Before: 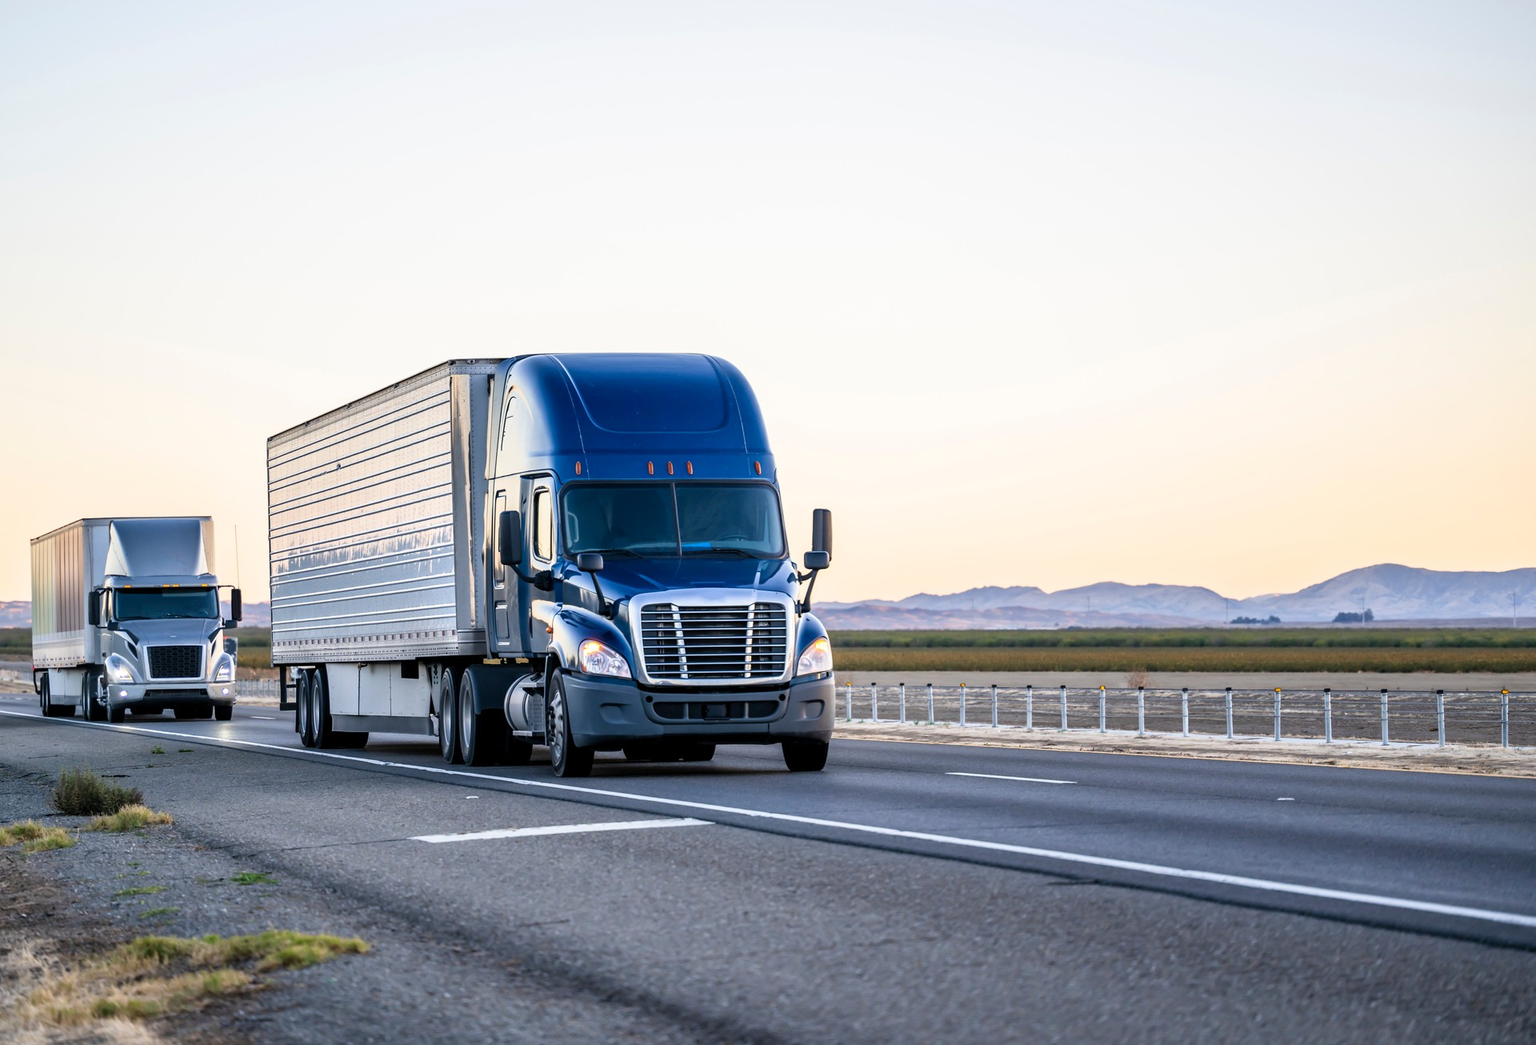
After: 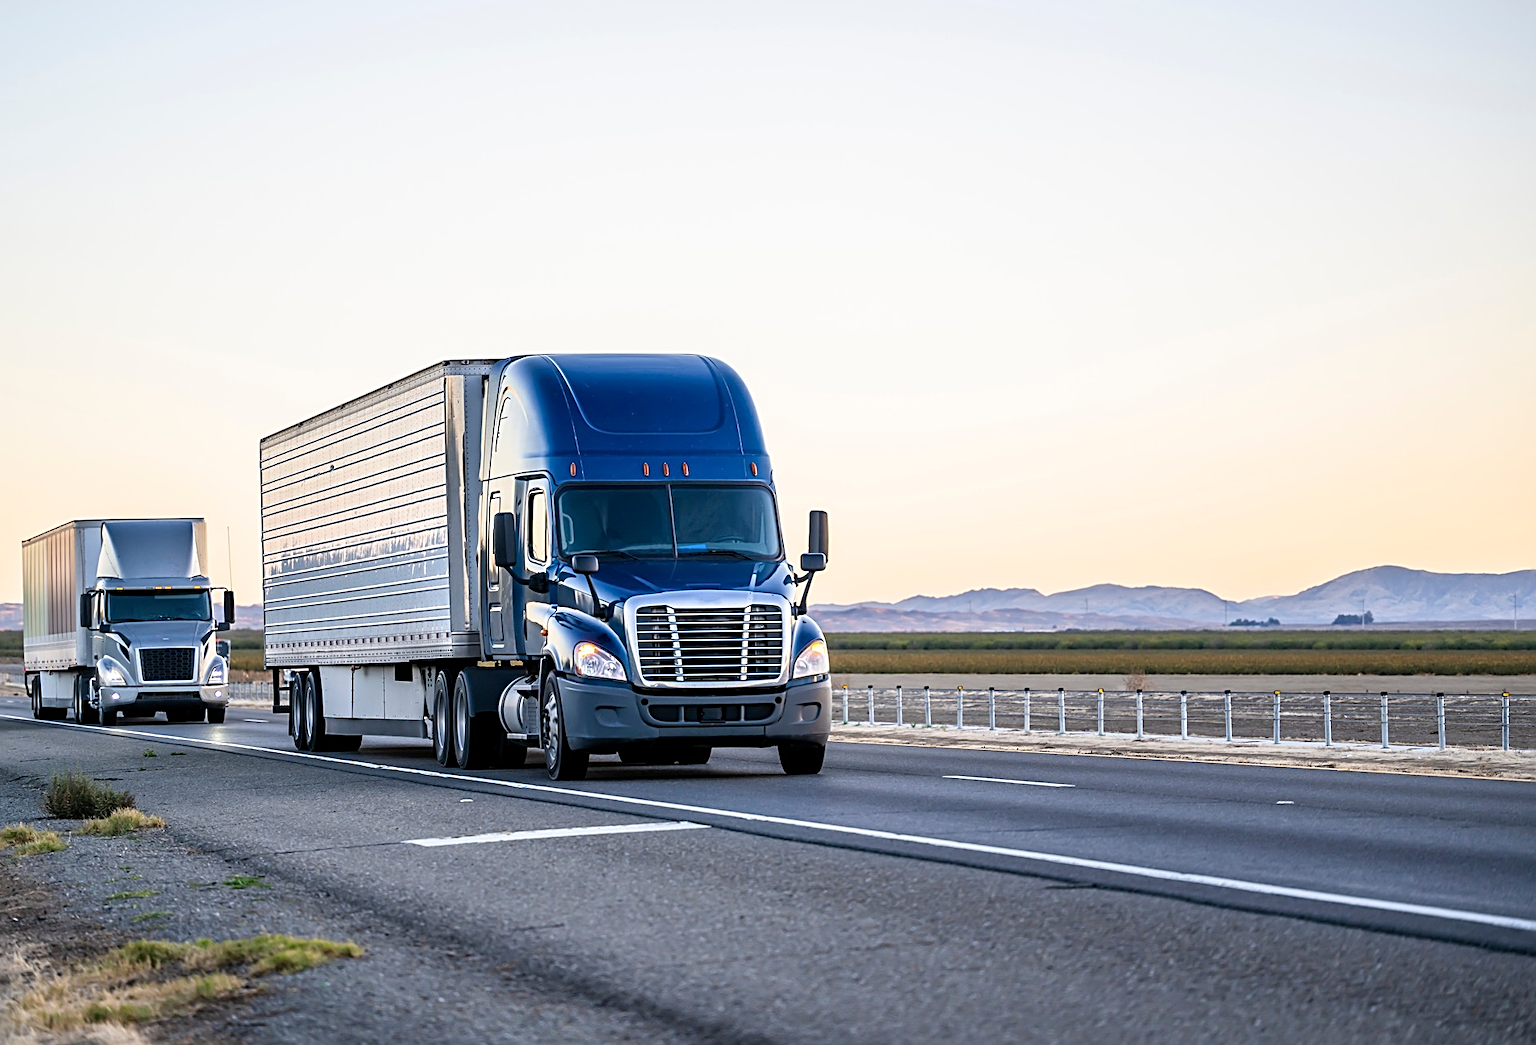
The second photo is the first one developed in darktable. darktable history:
crop and rotate: left 0.614%, top 0.179%, bottom 0.309%
sharpen: radius 2.531, amount 0.628
